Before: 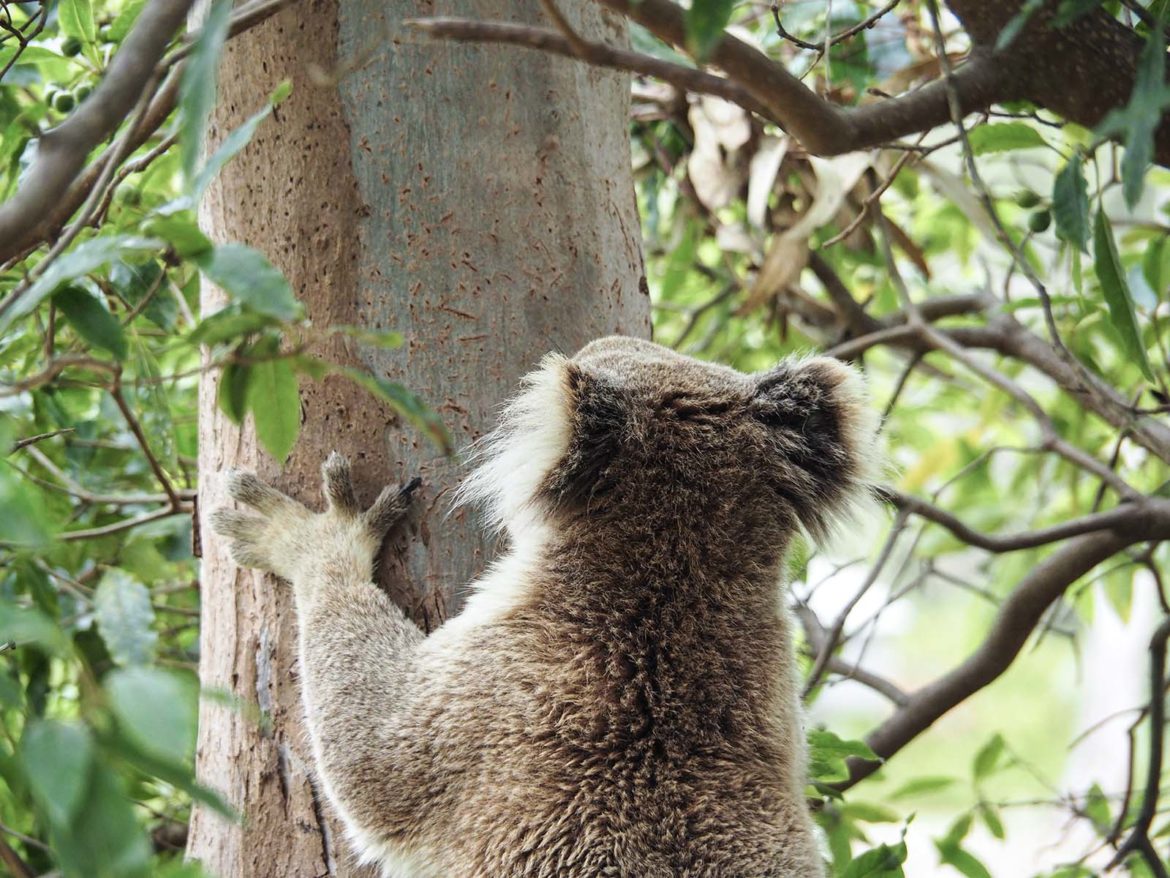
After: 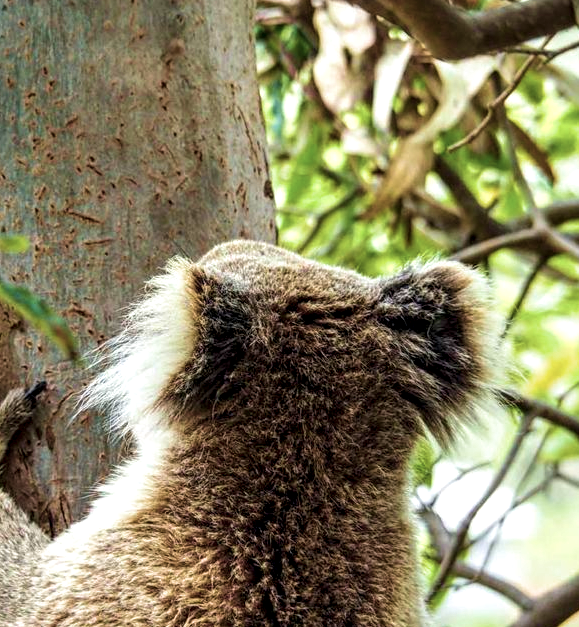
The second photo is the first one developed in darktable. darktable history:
local contrast: detail 160%
crop: left 32.075%, top 10.976%, right 18.355%, bottom 17.596%
velvia: strength 74%
